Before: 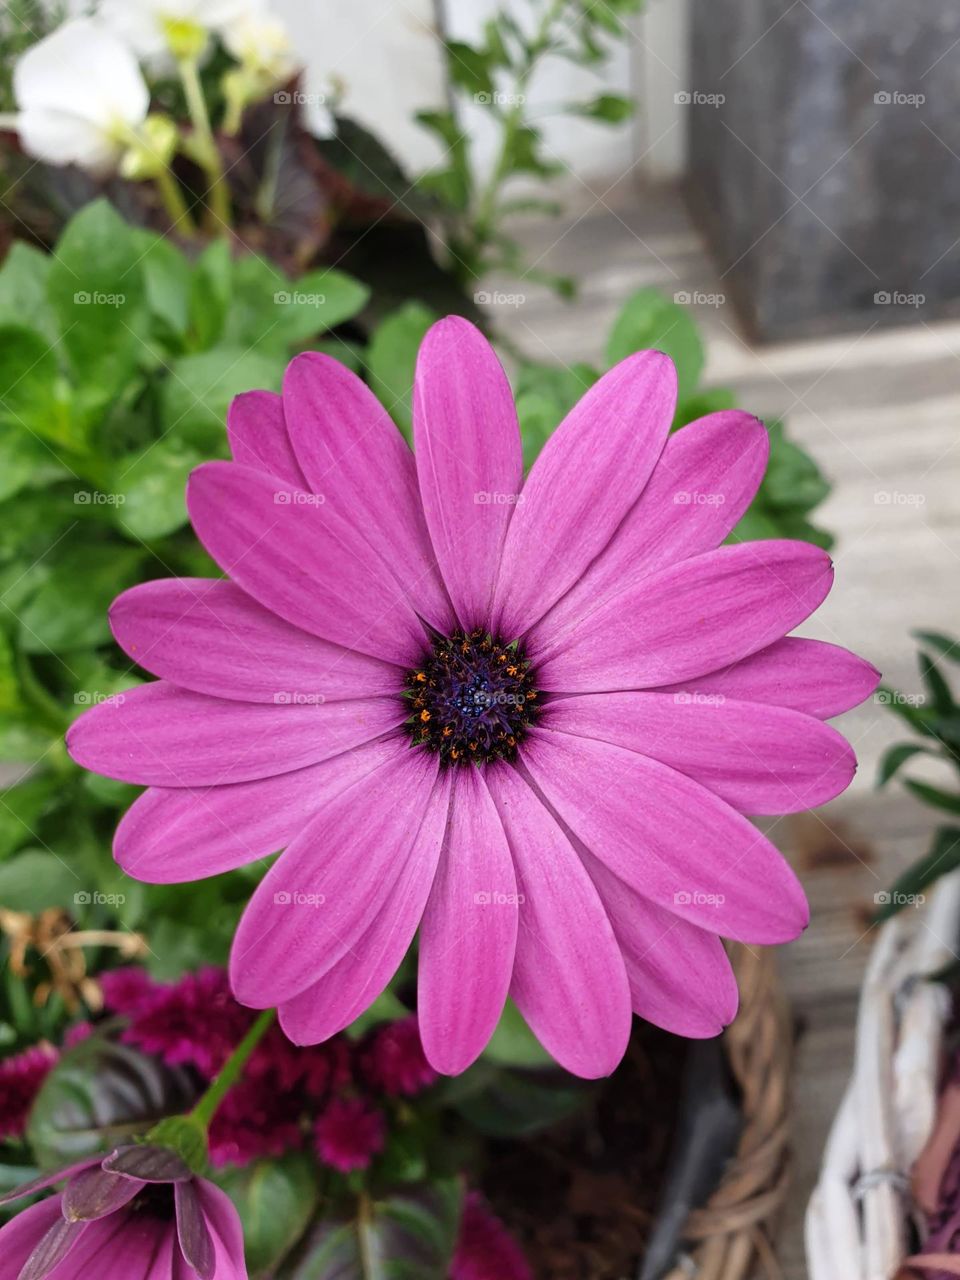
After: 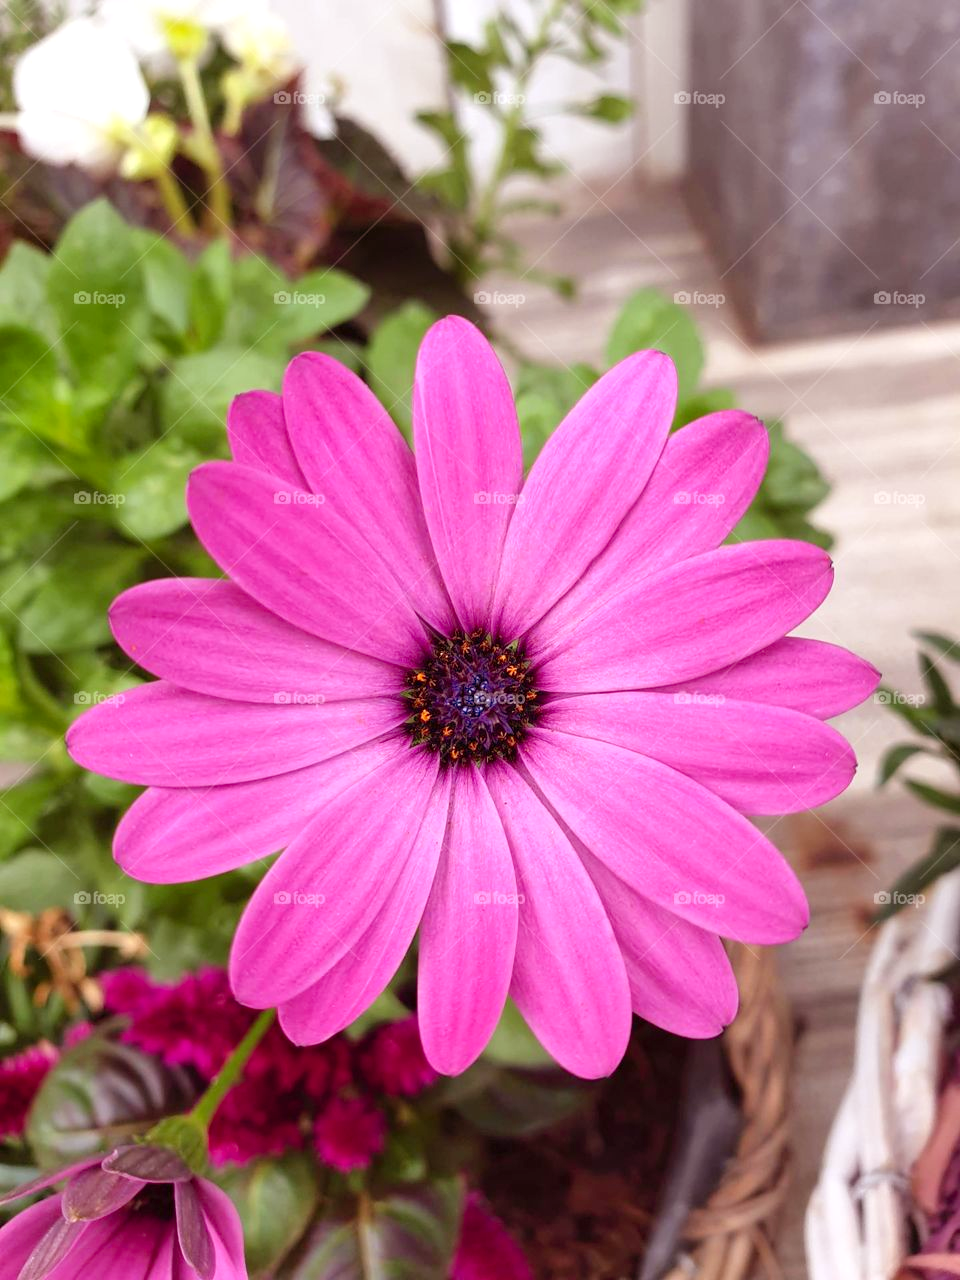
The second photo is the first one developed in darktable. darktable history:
levels: levels [0, 0.435, 0.917]
rgb levels: mode RGB, independent channels, levels [[0, 0.474, 1], [0, 0.5, 1], [0, 0.5, 1]]
